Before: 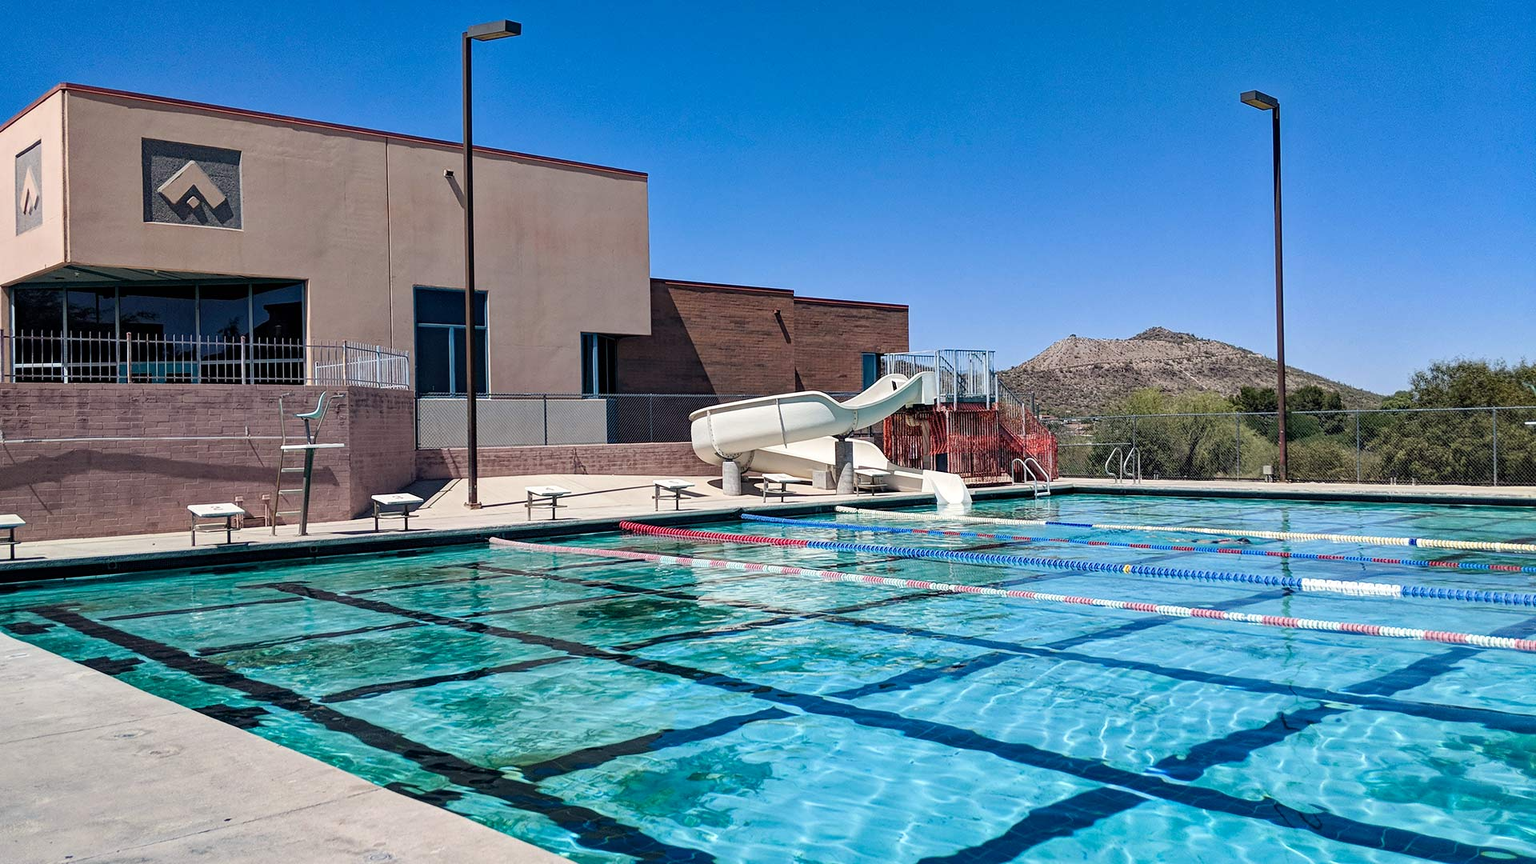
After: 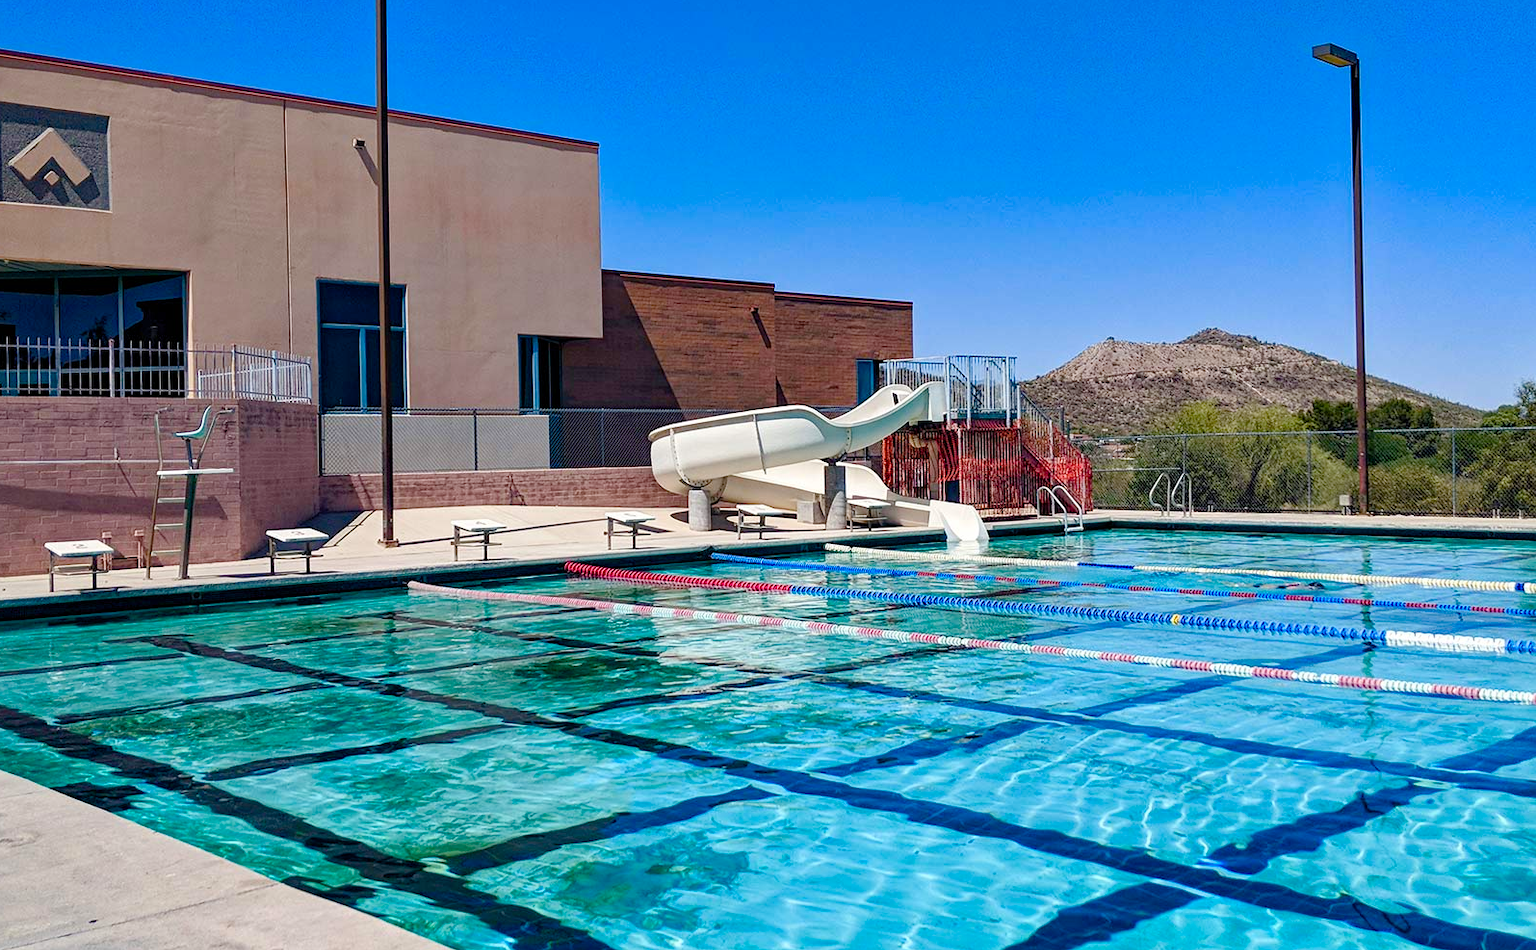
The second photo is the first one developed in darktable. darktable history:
color balance rgb: linear chroma grading › shadows 31.521%, linear chroma grading › global chroma -1.886%, linear chroma grading › mid-tones 4.204%, perceptual saturation grading › global saturation 20%, perceptual saturation grading › highlights -24.857%, perceptual saturation grading › shadows 25.699%, global vibrance 20%
crop: left 9.819%, top 6.32%, right 7.102%, bottom 2.279%
